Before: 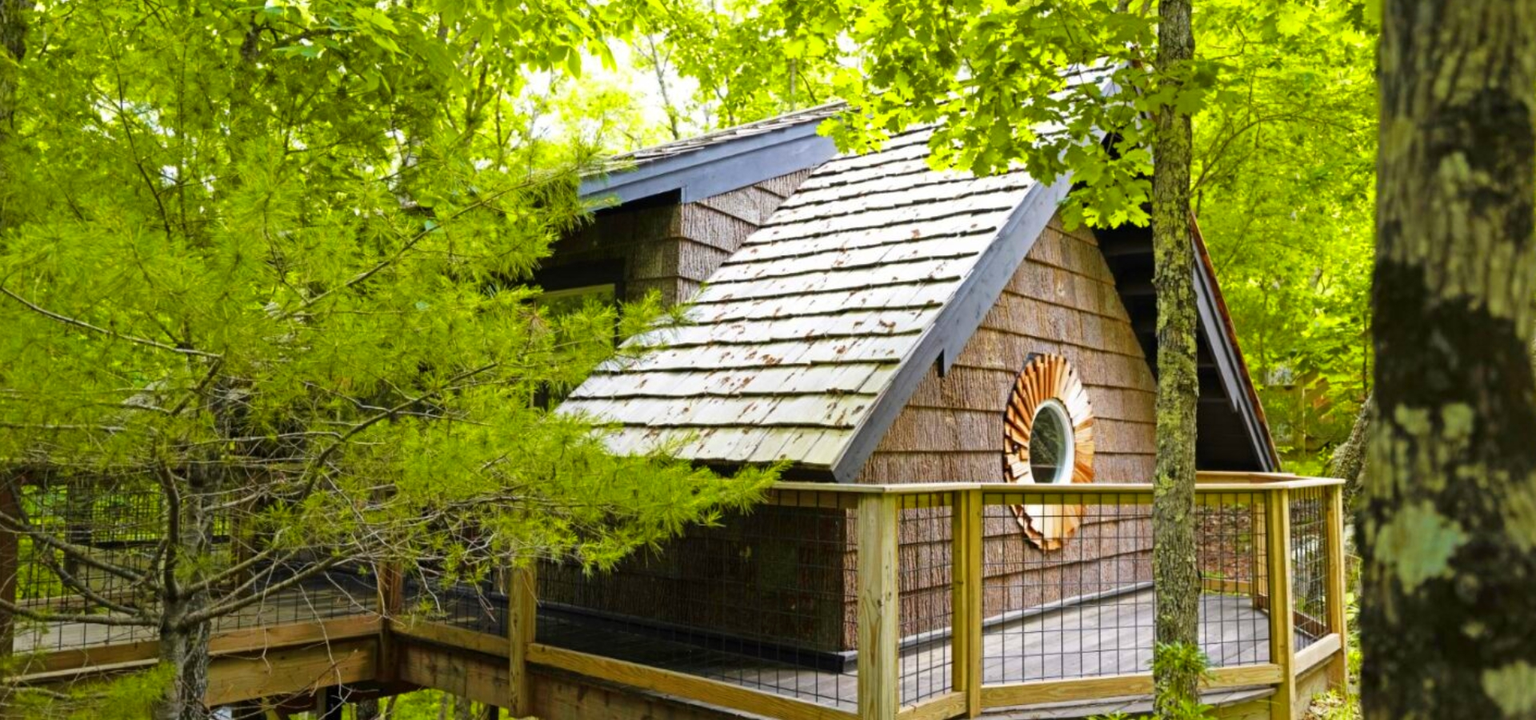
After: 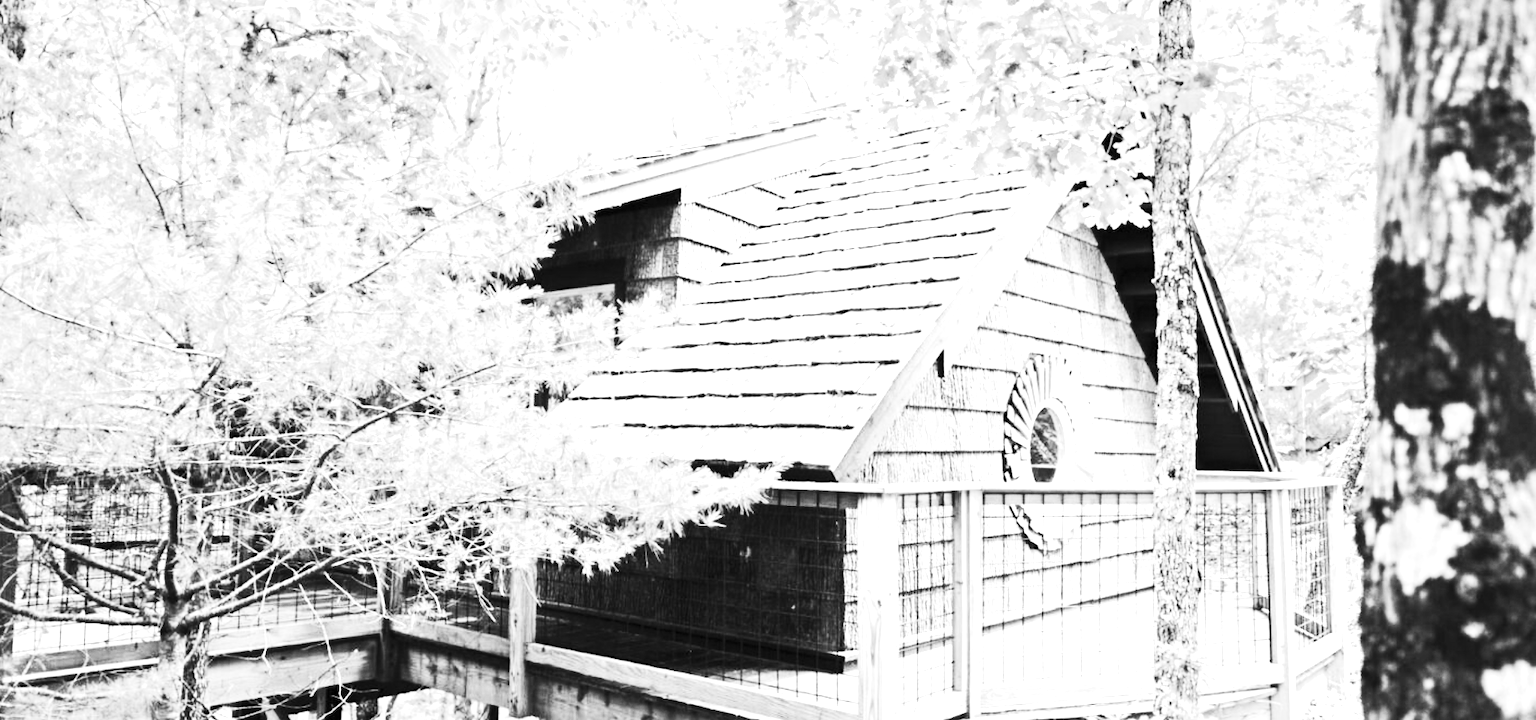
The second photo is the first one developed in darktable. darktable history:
tone equalizer: -8 EV -0.417 EV, -7 EV -0.389 EV, -6 EV -0.333 EV, -5 EV -0.222 EV, -3 EV 0.222 EV, -2 EV 0.333 EV, -1 EV 0.389 EV, +0 EV 0.417 EV, edges refinement/feathering 500, mask exposure compensation -1.57 EV, preserve details no
exposure: exposure 2.04 EV, compensate highlight preservation false
contrast brightness saturation: contrast 0.39, brightness 0.1
monochrome: a -3.63, b -0.465
